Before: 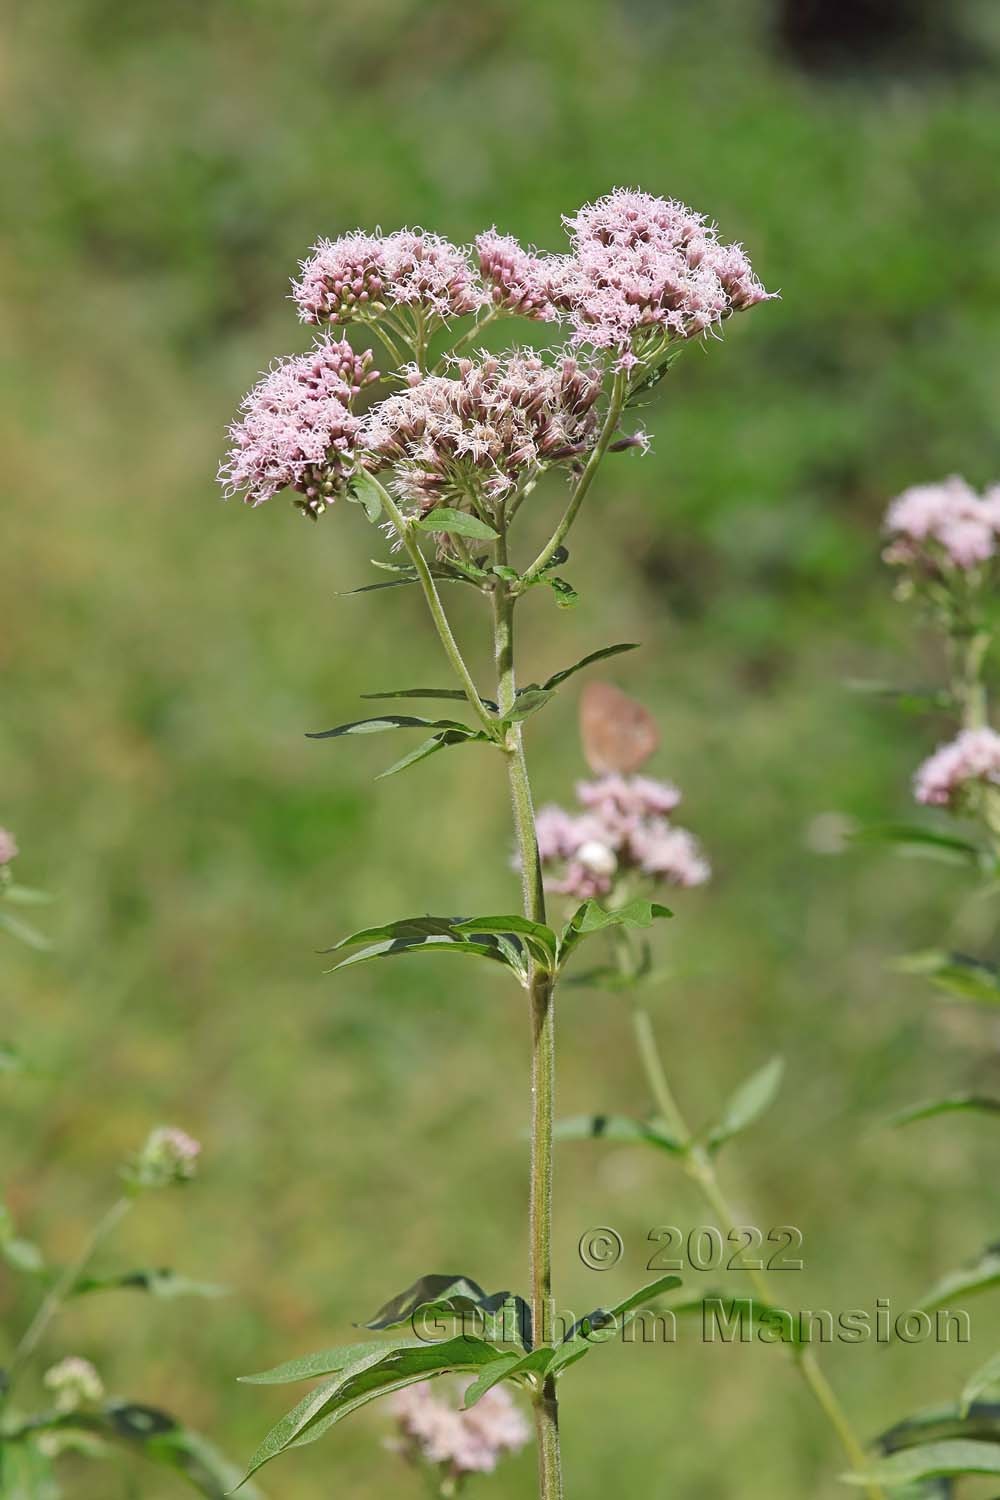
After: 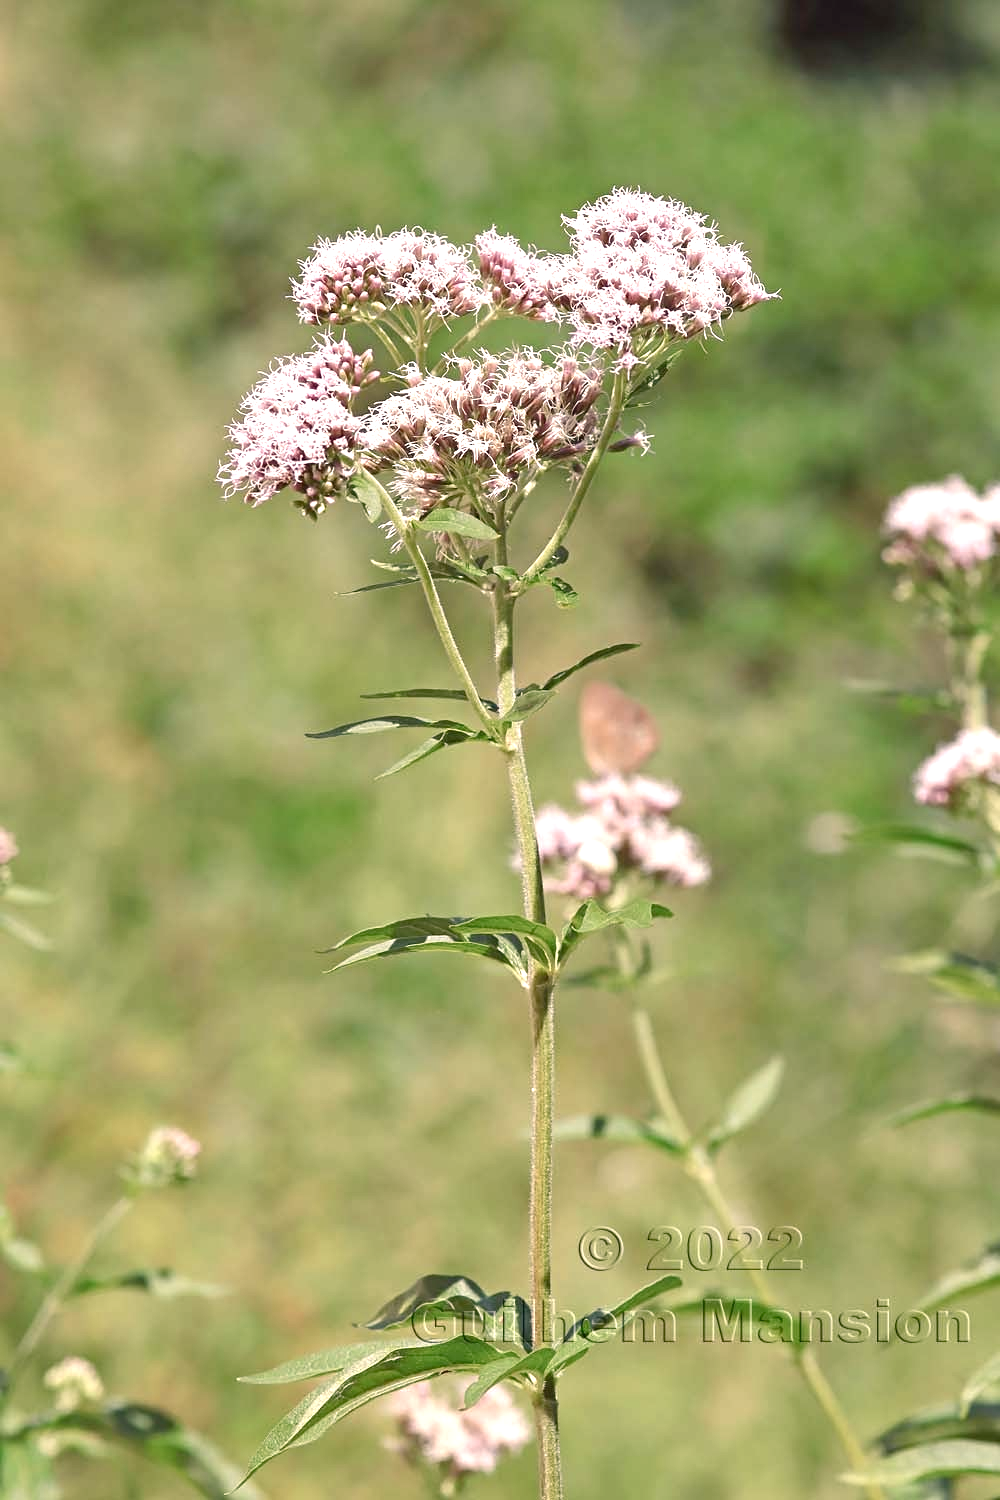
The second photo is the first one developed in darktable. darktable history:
levels: white 99.89%, levels [0, 0.474, 0.947]
color balance rgb: highlights gain › chroma 3.341%, highlights gain › hue 55.58°, linear chroma grading › shadows -2.266%, linear chroma grading › highlights -14.534%, linear chroma grading › global chroma -9.779%, linear chroma grading › mid-tones -9.622%, perceptual saturation grading › global saturation -0.123%, perceptual saturation grading › highlights -15.582%, perceptual saturation grading › shadows 24.143%, perceptual brilliance grading › global brilliance 18.267%
